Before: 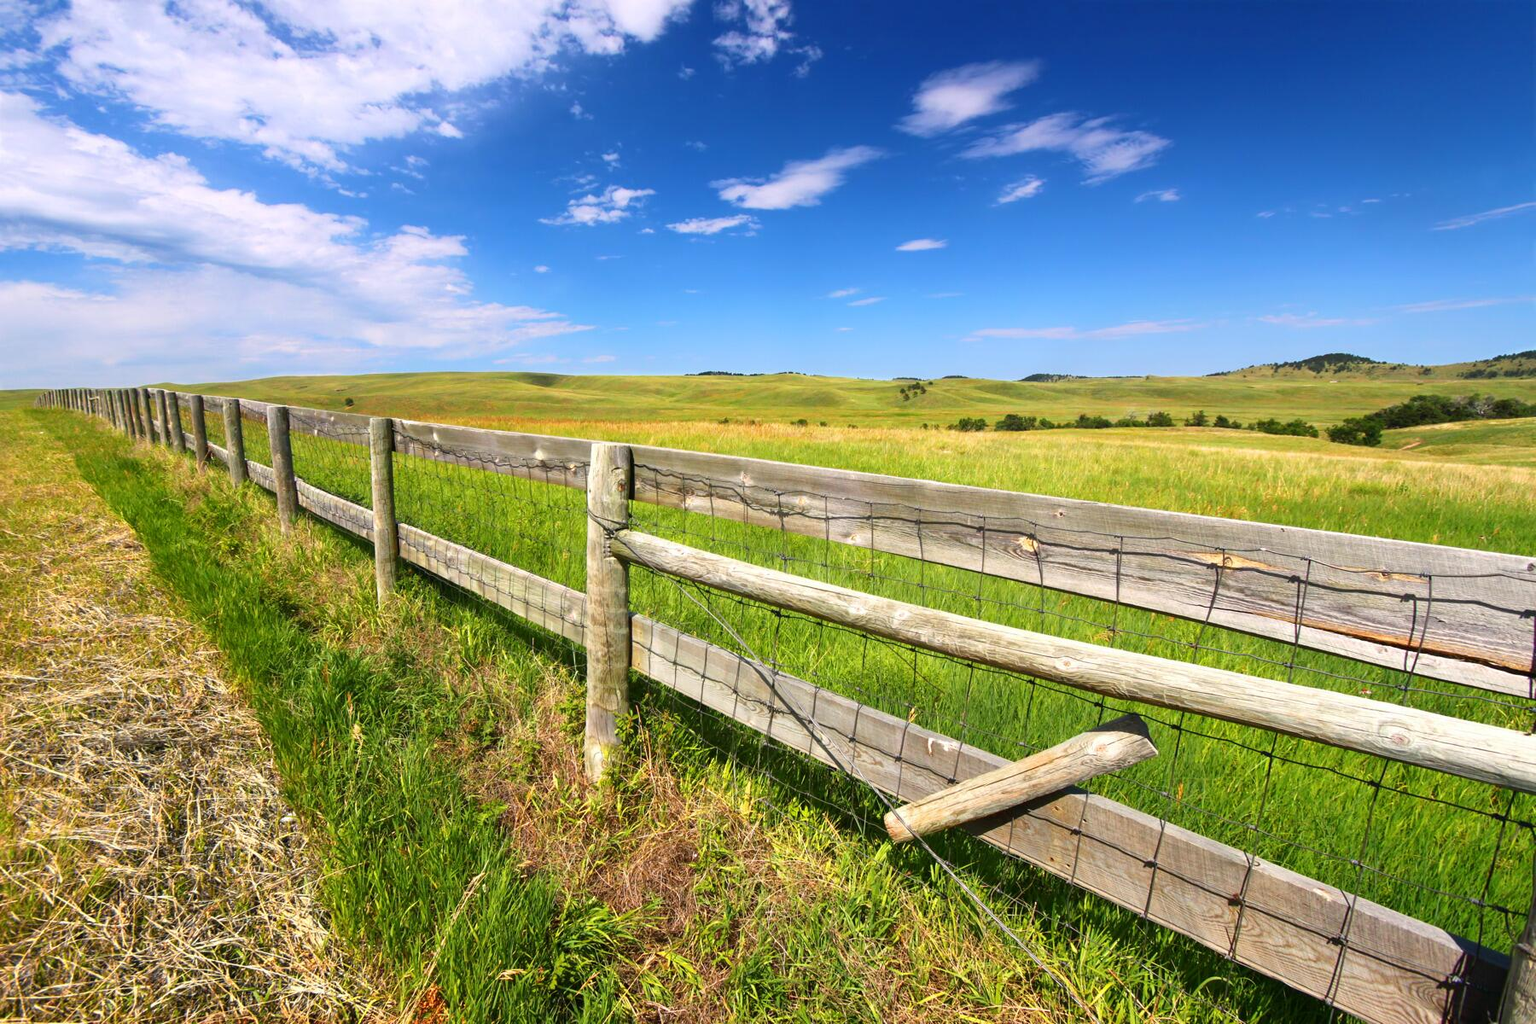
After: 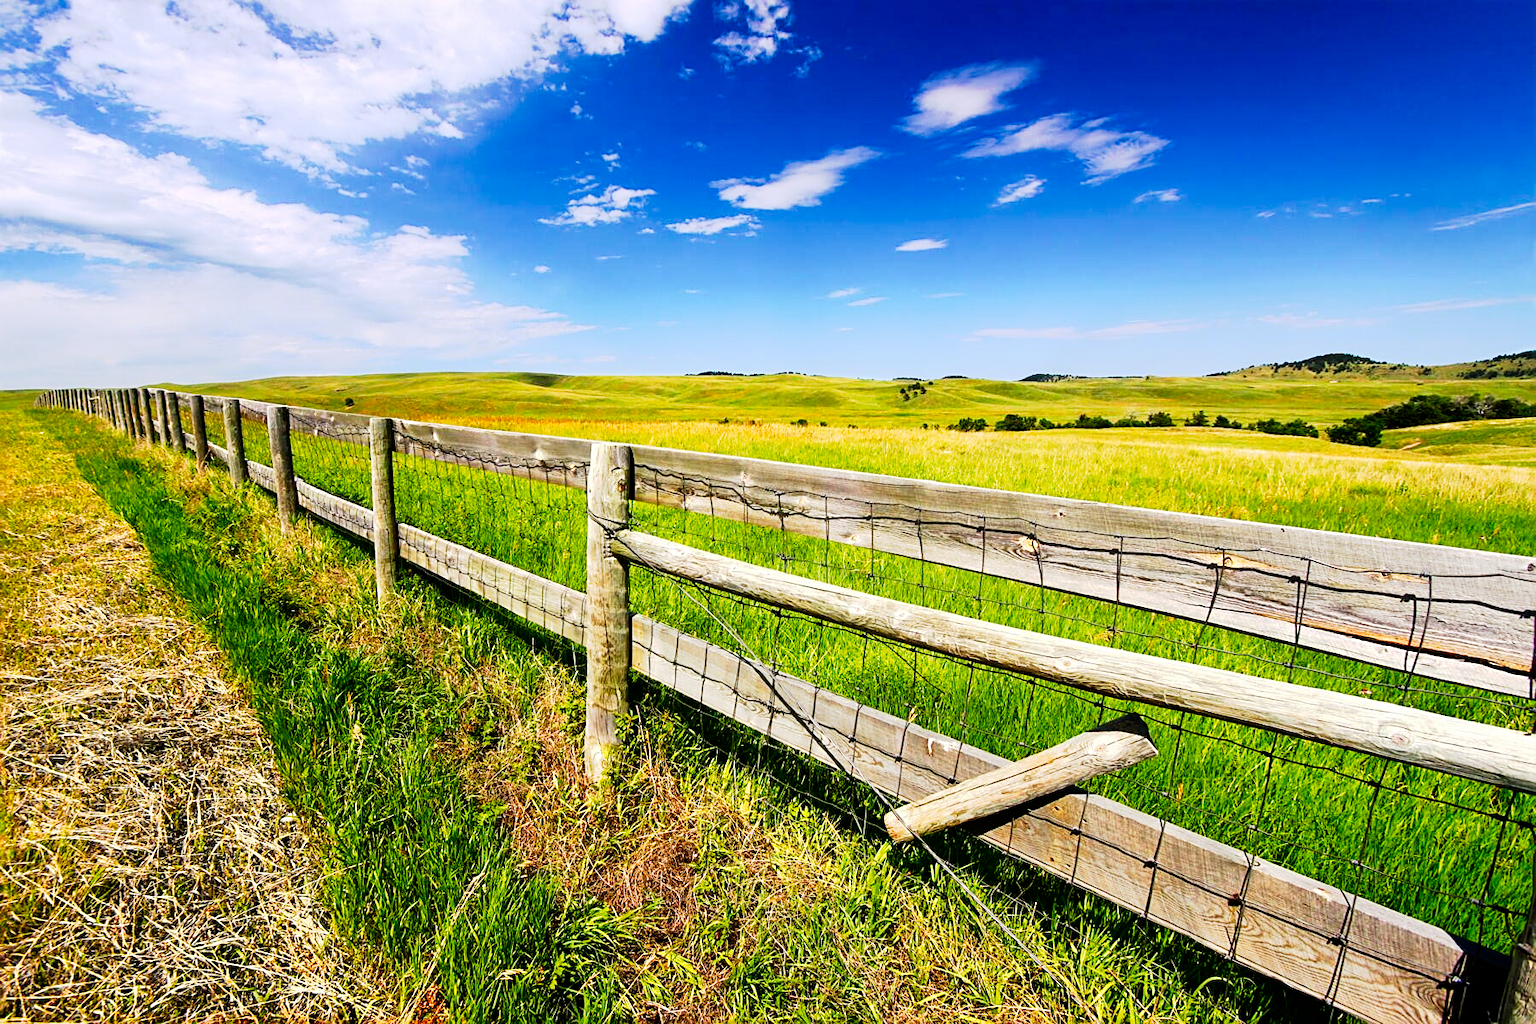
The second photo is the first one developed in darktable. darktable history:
local contrast: mode bilateral grid, contrast 10, coarseness 25, detail 110%, midtone range 0.2
sharpen: on, module defaults
tone curve: curves: ch0 [(0, 0) (0.003, 0.001) (0.011, 0.001) (0.025, 0.001) (0.044, 0.001) (0.069, 0.003) (0.1, 0.007) (0.136, 0.013) (0.177, 0.032) (0.224, 0.083) (0.277, 0.157) (0.335, 0.237) (0.399, 0.334) (0.468, 0.446) (0.543, 0.562) (0.623, 0.683) (0.709, 0.801) (0.801, 0.869) (0.898, 0.918) (1, 1)], preserve colors none
